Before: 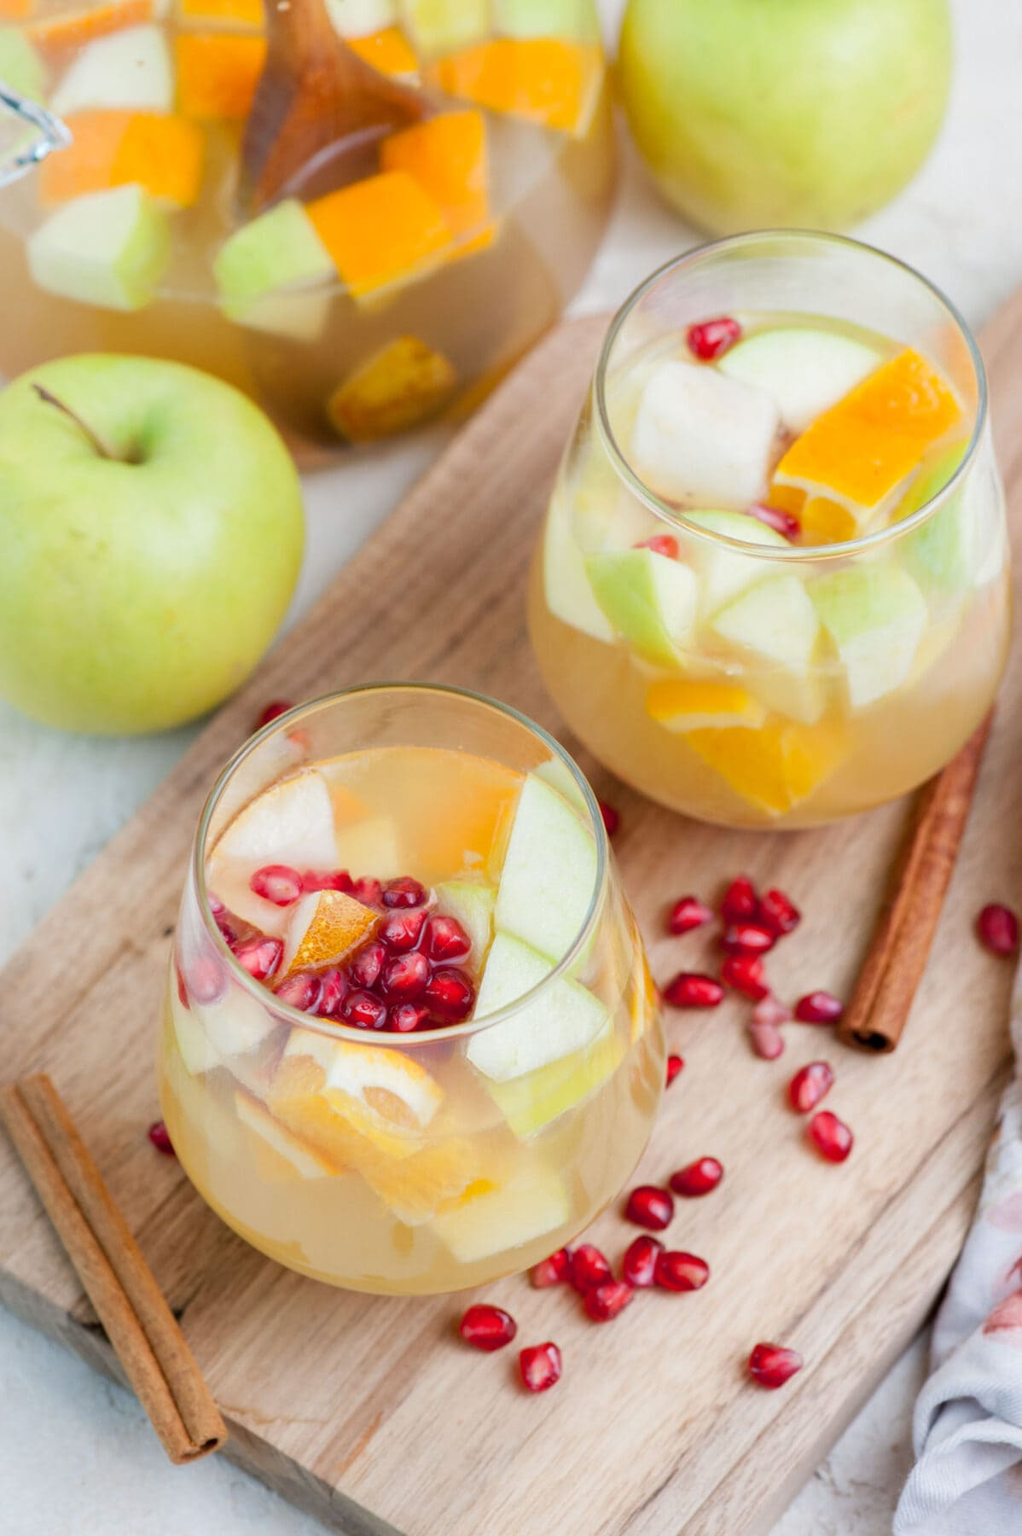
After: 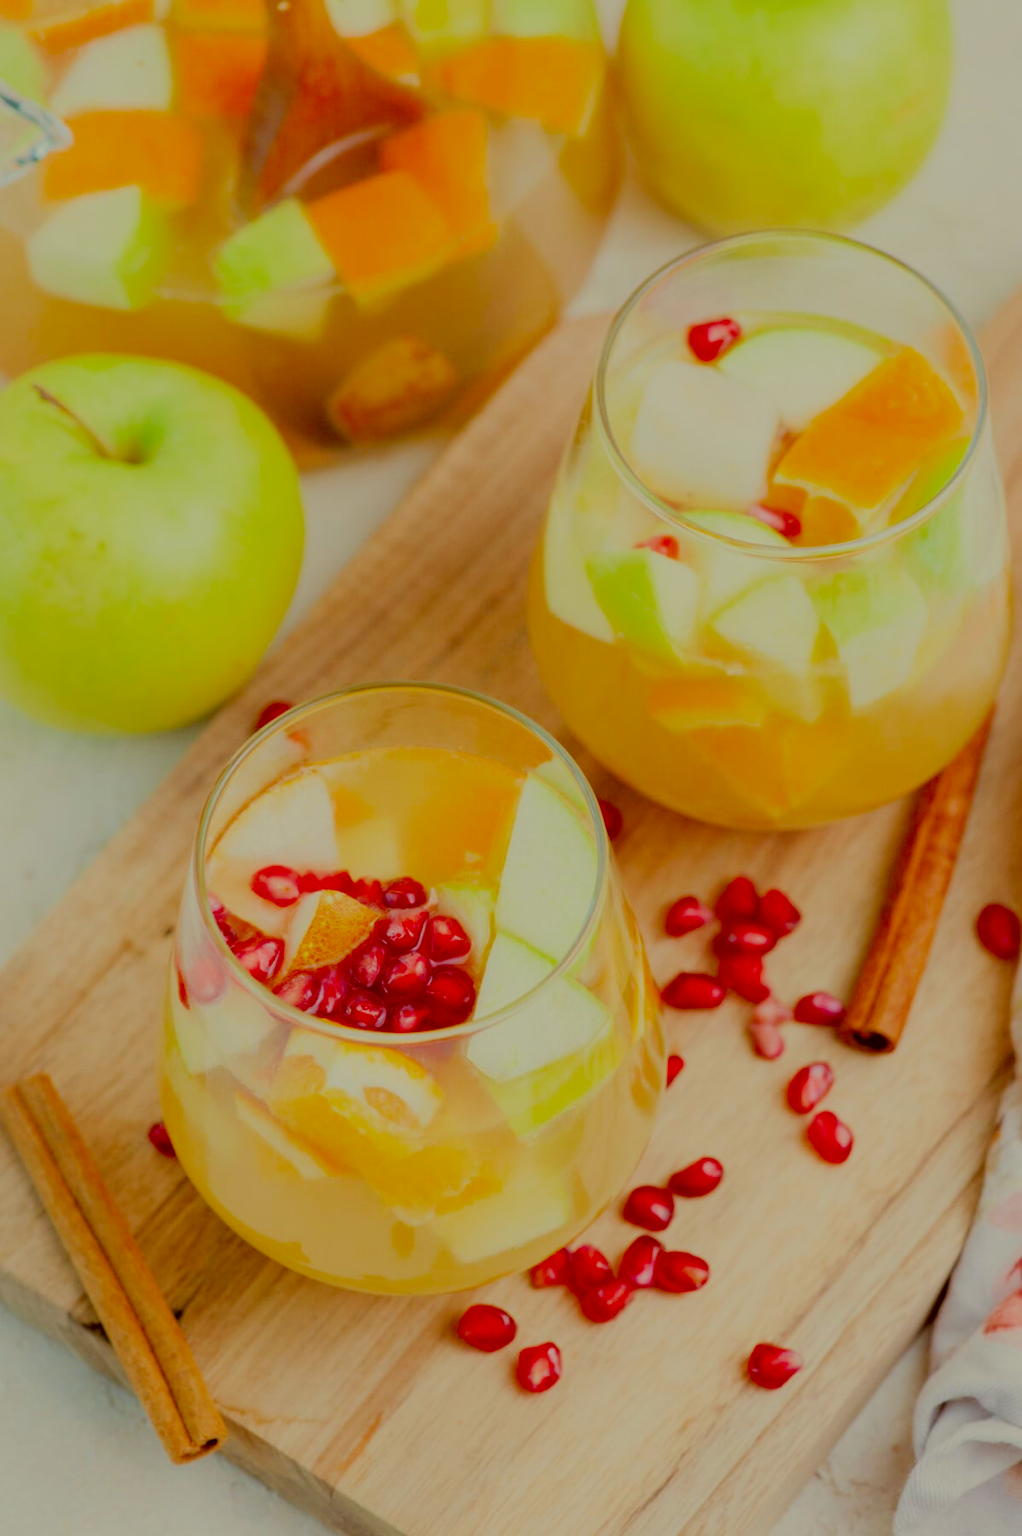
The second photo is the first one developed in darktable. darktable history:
color correction: highlights a* -6.32, highlights b* 9.59, shadows a* 10.13, shadows b* 23.81
filmic rgb: black relative exposure -7.03 EV, white relative exposure 6.05 EV, target black luminance 0%, hardness 2.73, latitude 60.62%, contrast 0.689, highlights saturation mix 10.08%, shadows ↔ highlights balance -0.116%, color science v4 (2020)
